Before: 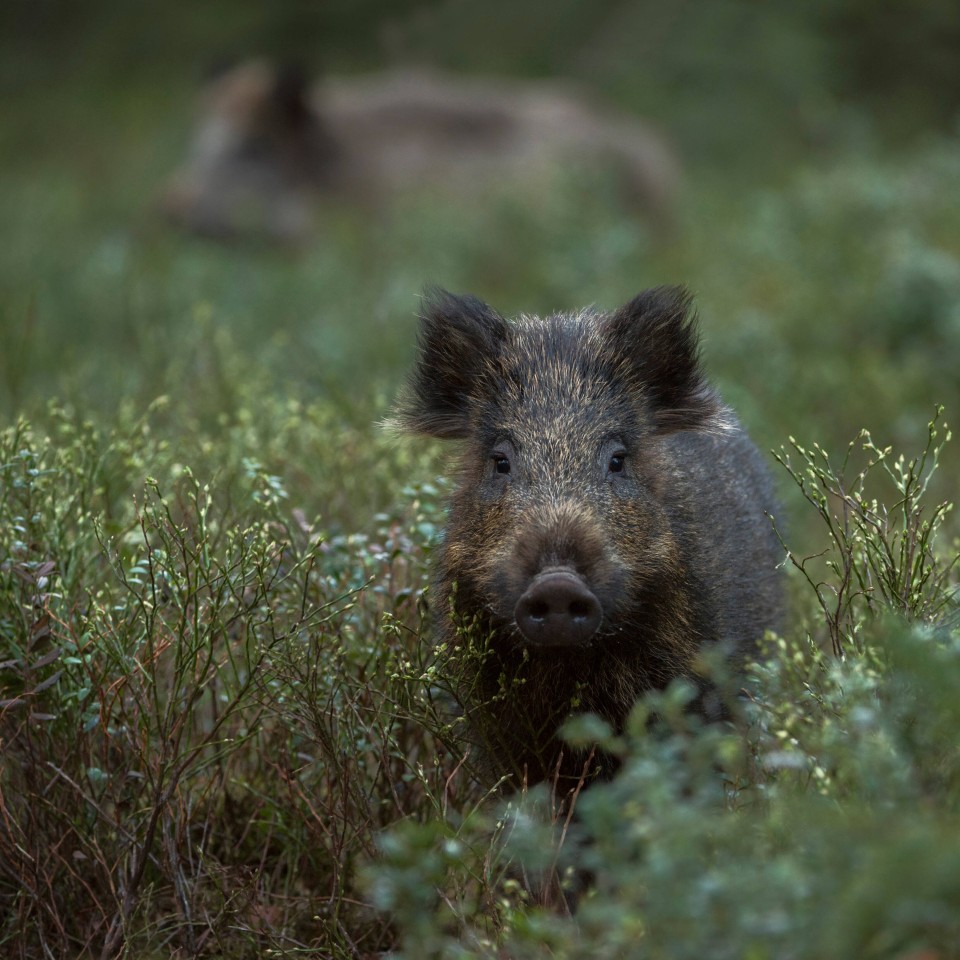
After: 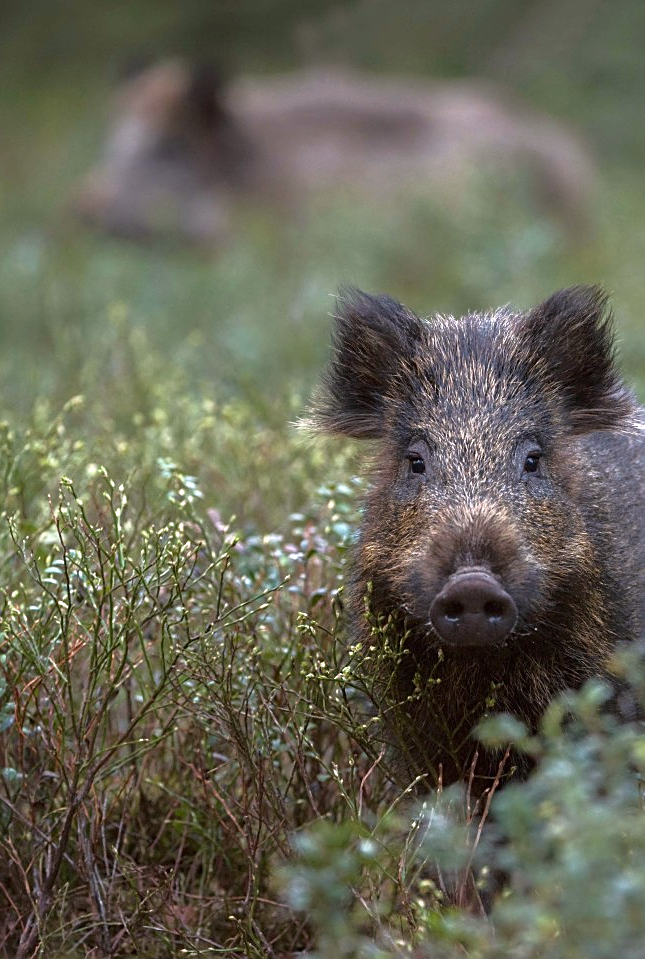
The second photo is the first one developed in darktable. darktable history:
color calibration: output R [1.063, -0.012, -0.003, 0], output B [-0.079, 0.047, 1, 0], illuminant custom, x 0.368, y 0.373, temperature 4341 K
crop and rotate: left 8.866%, right 23.883%
sharpen: on, module defaults
local contrast: mode bilateral grid, contrast 99, coarseness 100, detail 94%, midtone range 0.2
exposure: exposure 0.795 EV, compensate highlight preservation false
